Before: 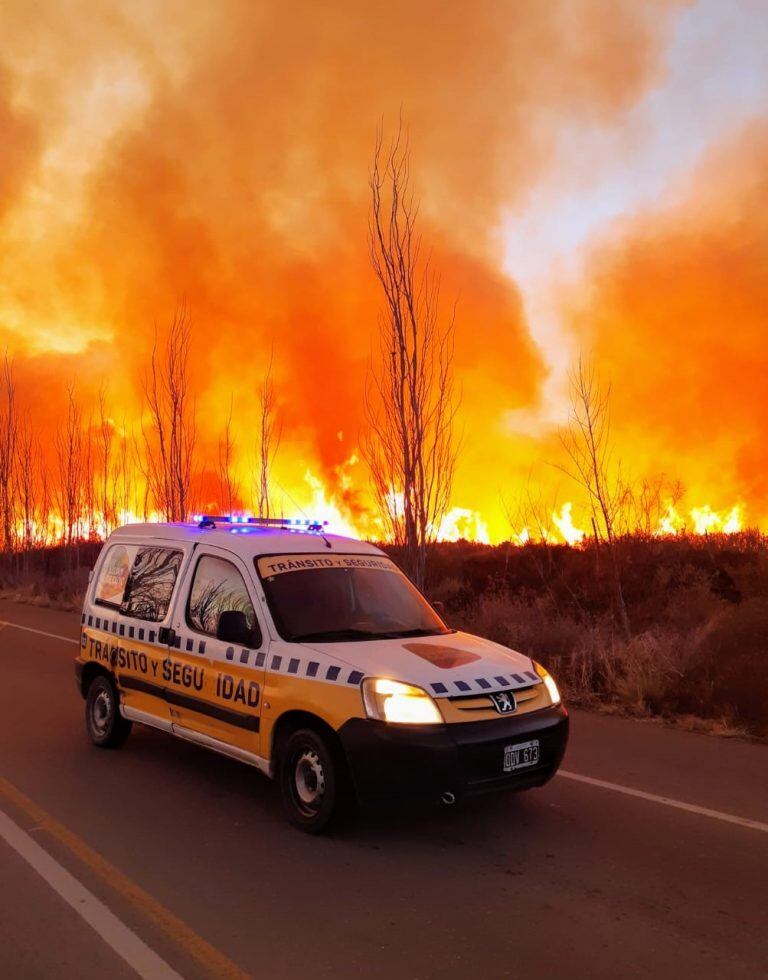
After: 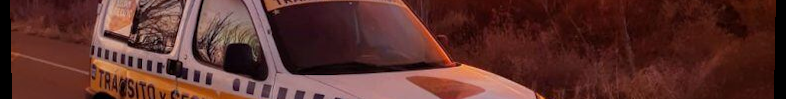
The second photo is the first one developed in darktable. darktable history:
crop and rotate: top 59.084%, bottom 30.916%
white balance: red 0.982, blue 1.018
rotate and perspective: lens shift (vertical) 0.048, lens shift (horizontal) -0.024, automatic cropping off
